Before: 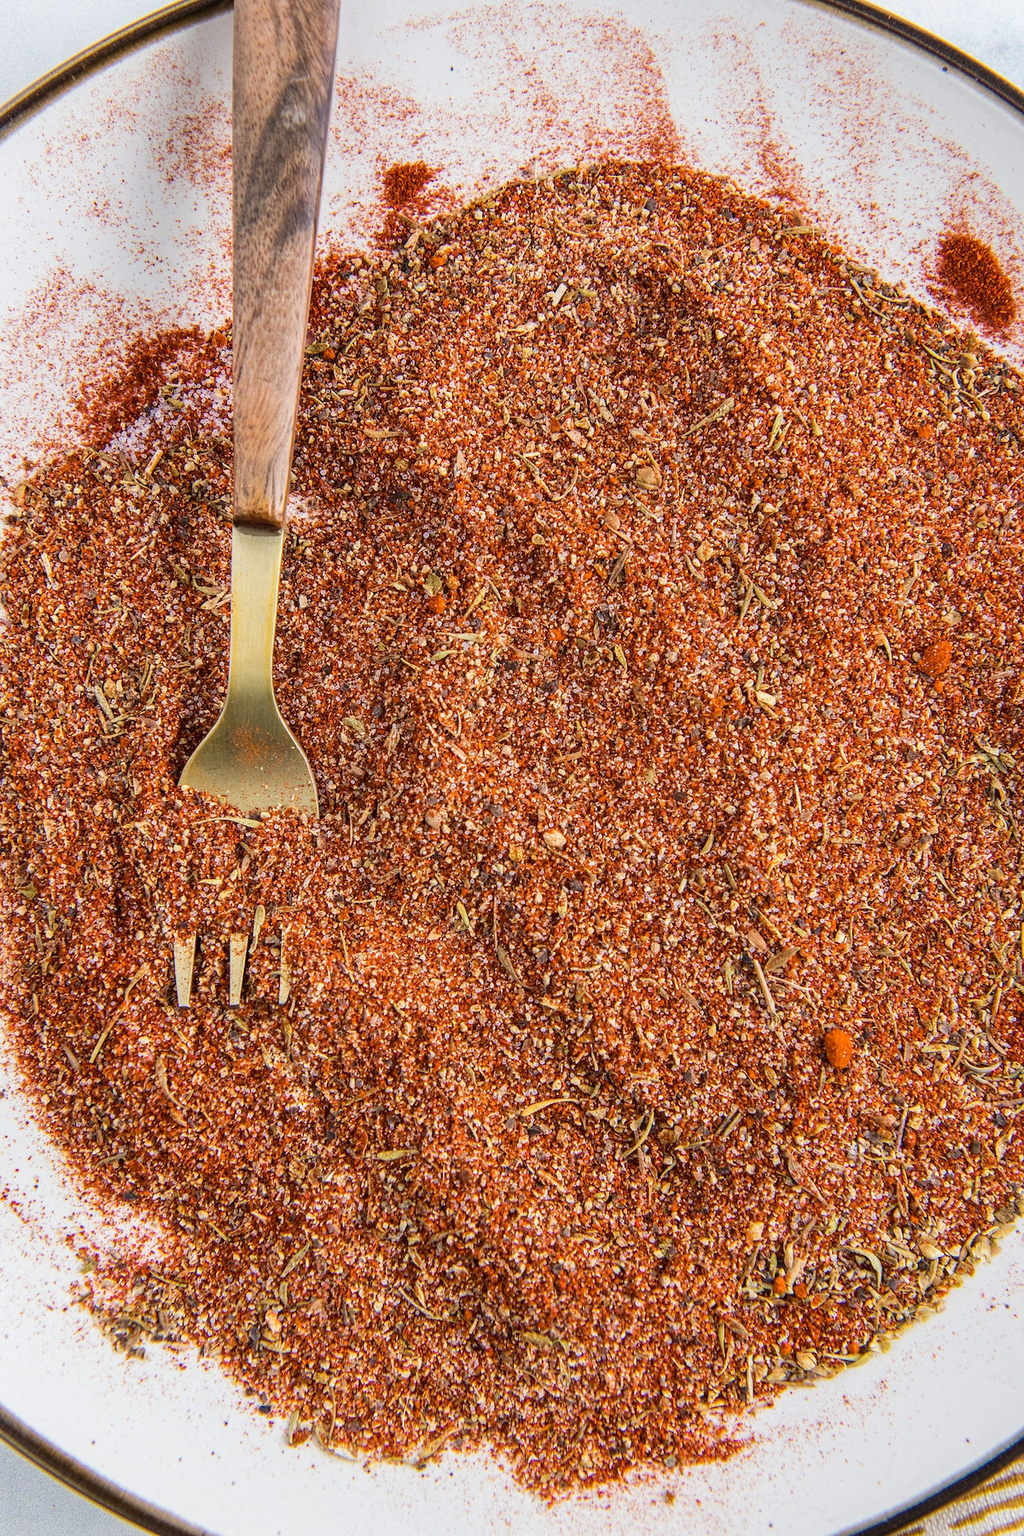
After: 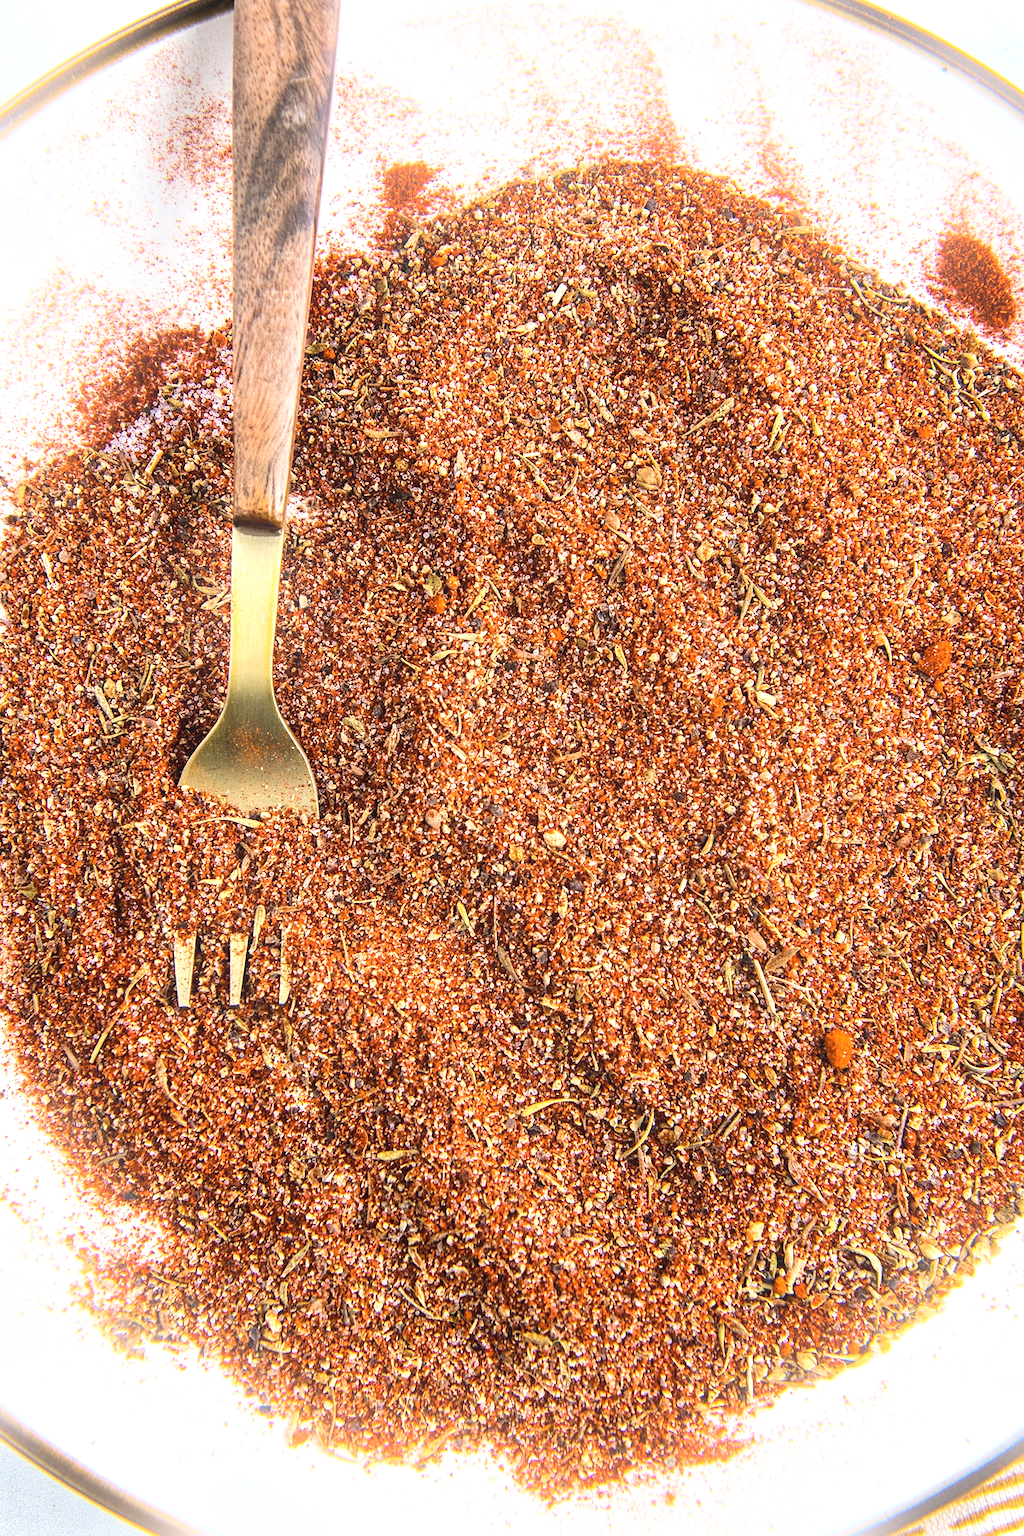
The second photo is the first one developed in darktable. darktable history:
bloom: size 13.65%, threshold 98.39%, strength 4.82%
tone equalizer: -8 EV -0.75 EV, -7 EV -0.7 EV, -6 EV -0.6 EV, -5 EV -0.4 EV, -3 EV 0.4 EV, -2 EV 0.6 EV, -1 EV 0.7 EV, +0 EV 0.75 EV, edges refinement/feathering 500, mask exposure compensation -1.57 EV, preserve details no
